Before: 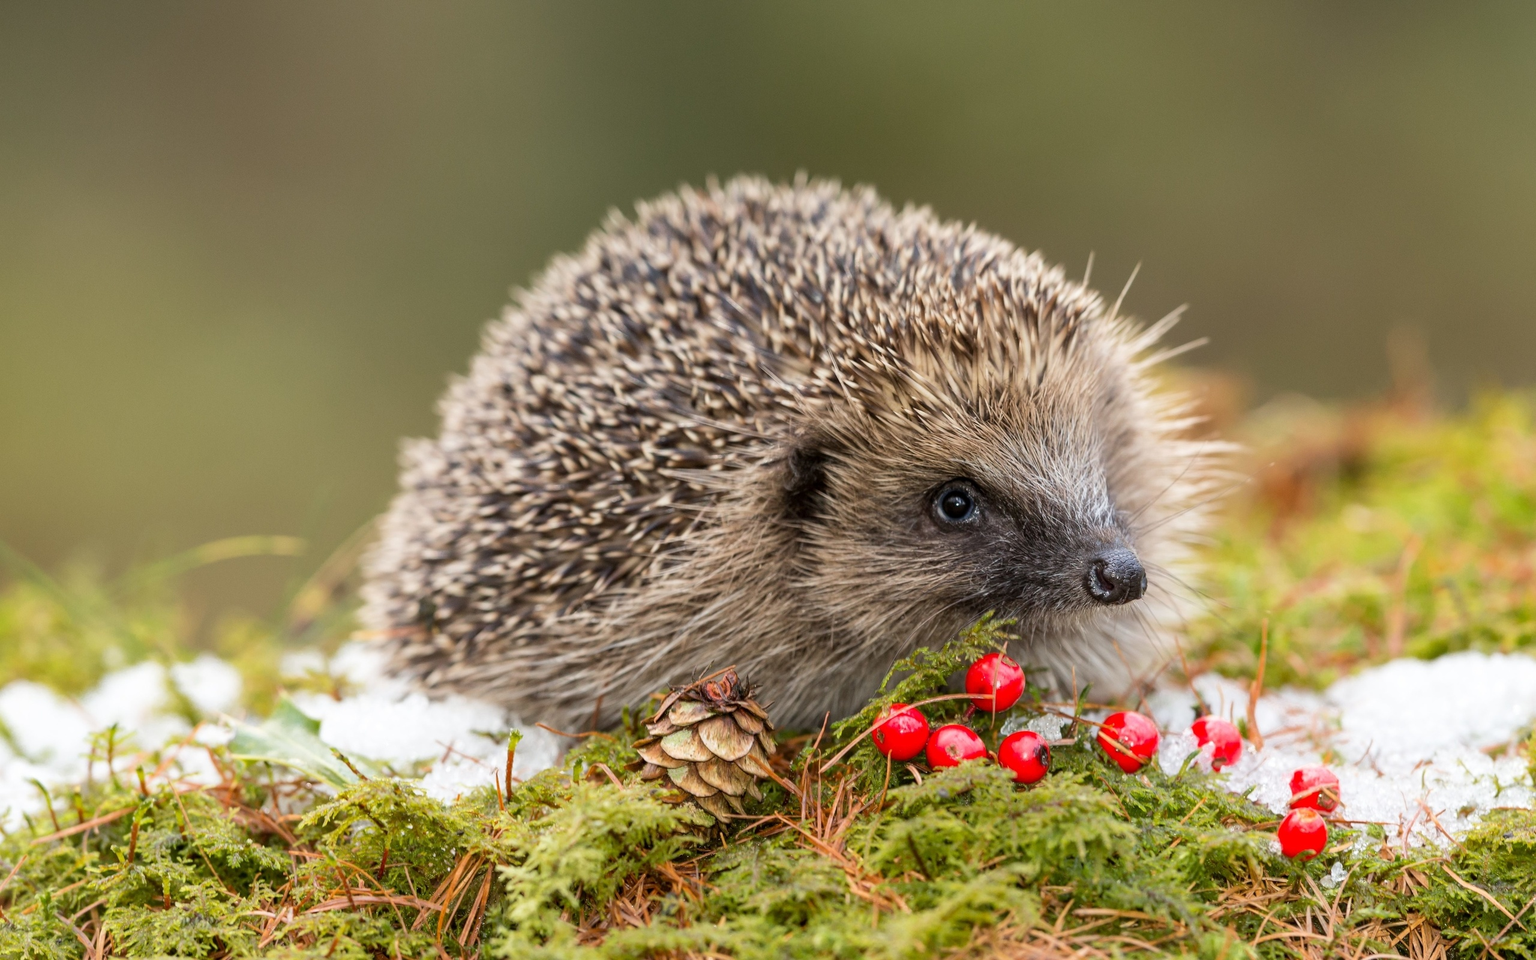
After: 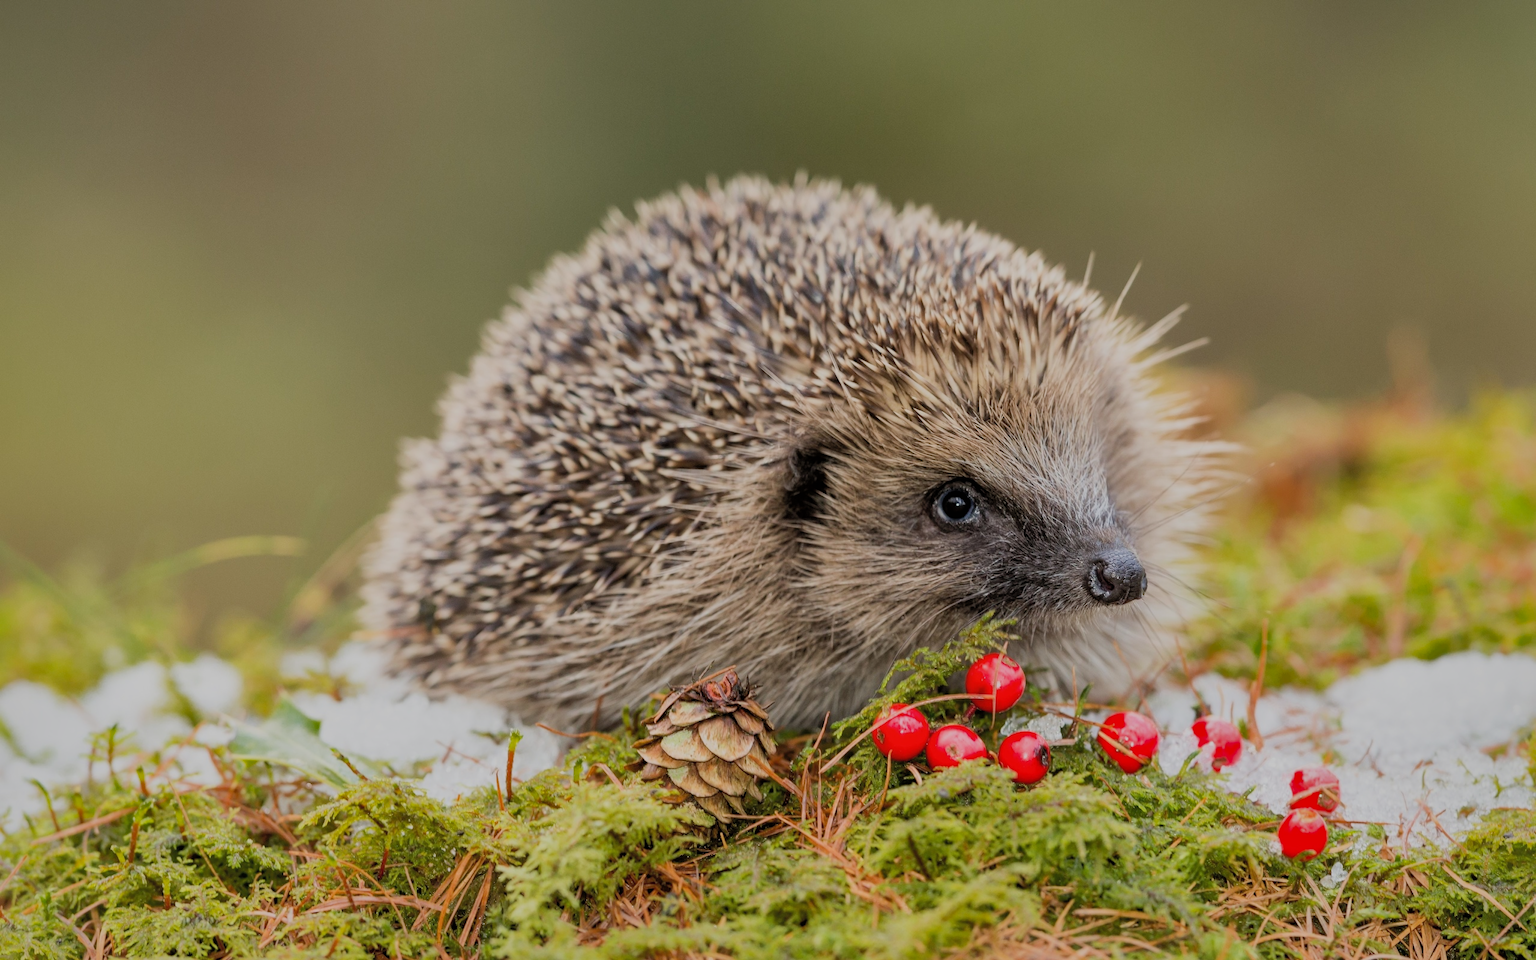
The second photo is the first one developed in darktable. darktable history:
exposure: exposure -0.001 EV, compensate highlight preservation false
shadows and highlights: shadows 59.07, highlights -59.7
filmic rgb: black relative exposure -7.65 EV, white relative exposure 4.56 EV, hardness 3.61
